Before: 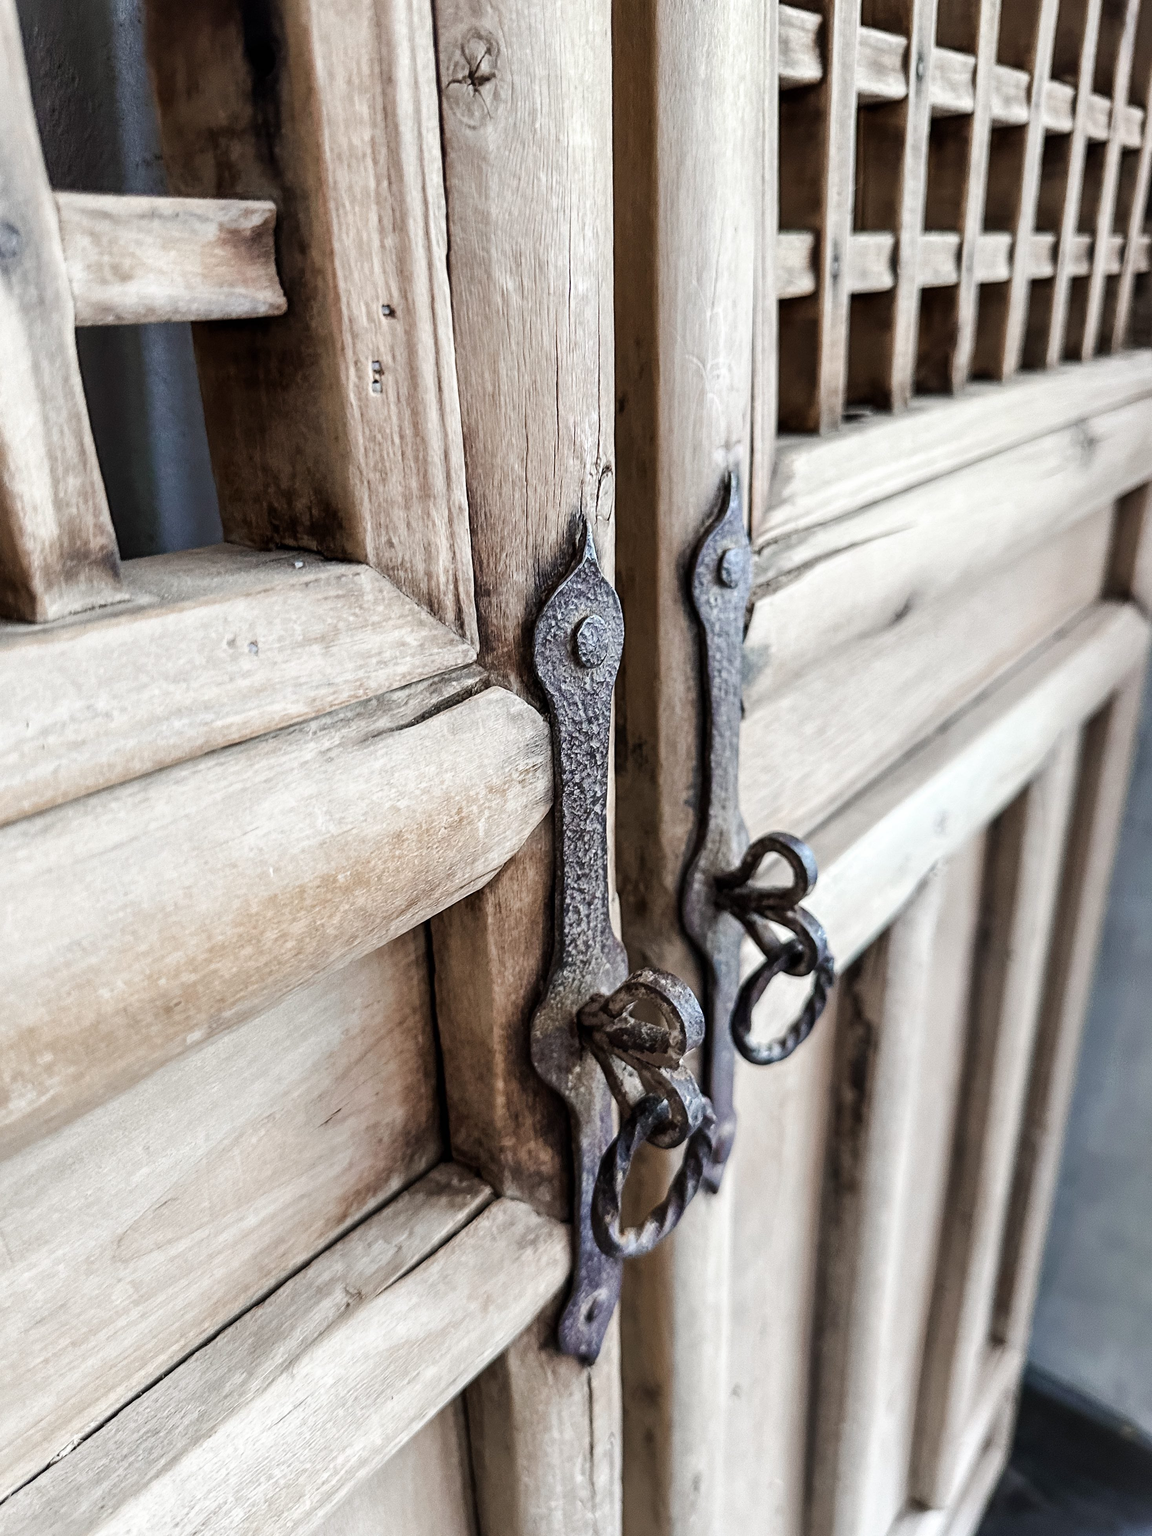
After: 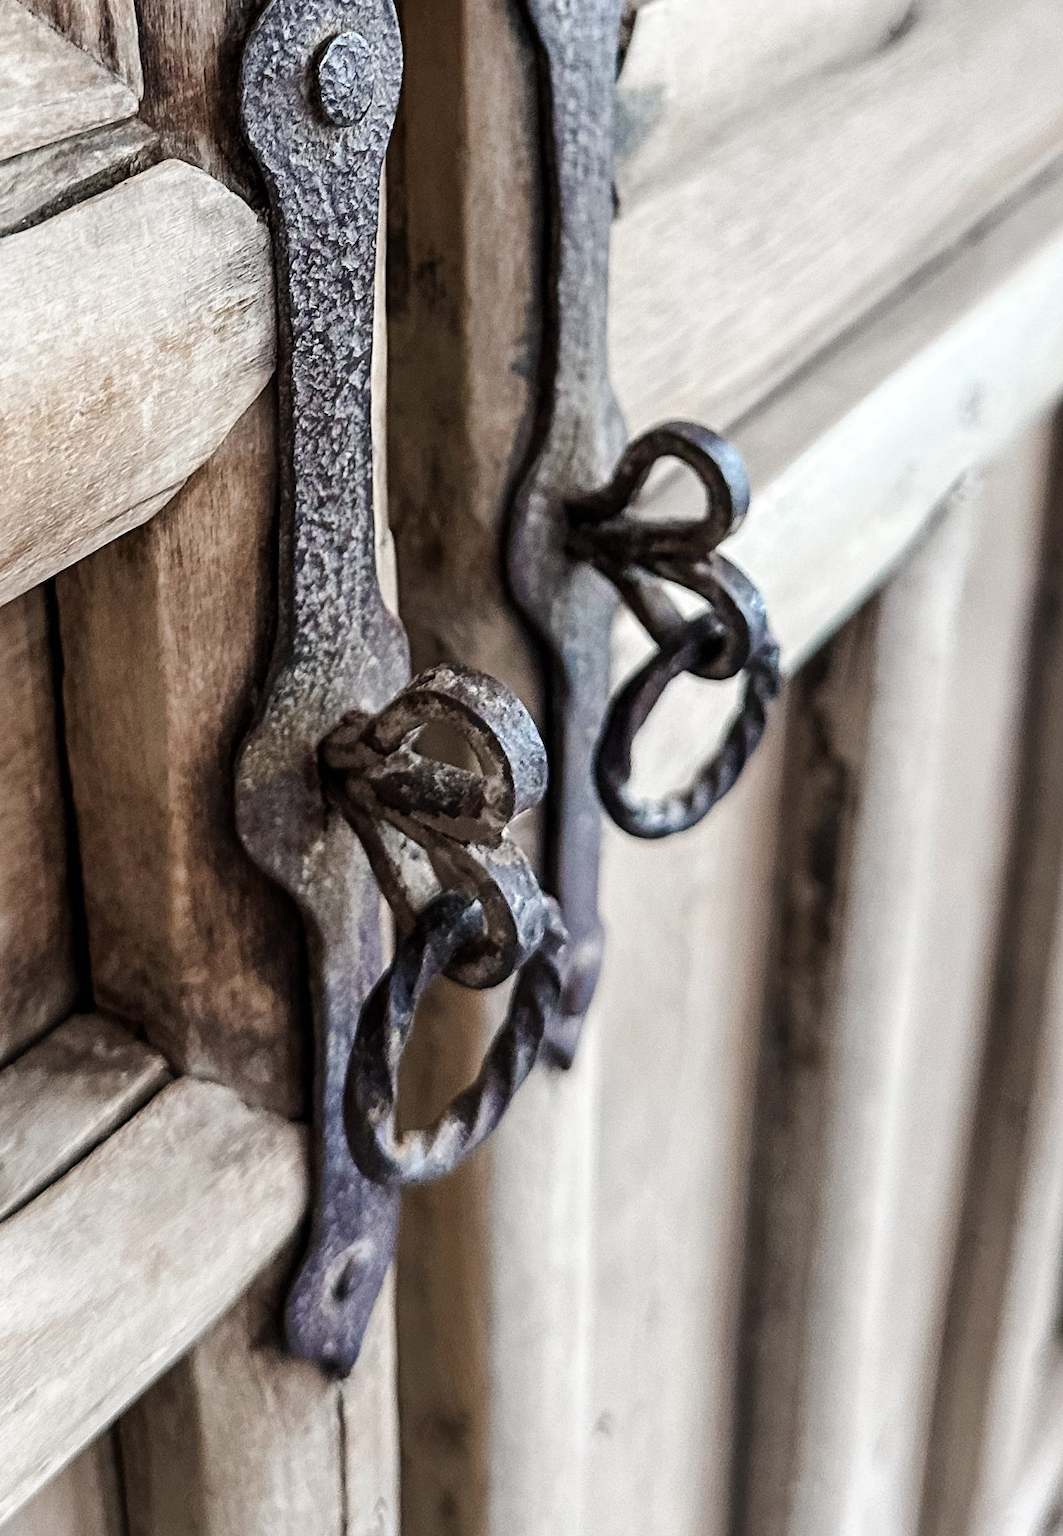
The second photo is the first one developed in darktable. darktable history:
crop: left 34.723%, top 38.909%, right 13.835%, bottom 5.348%
